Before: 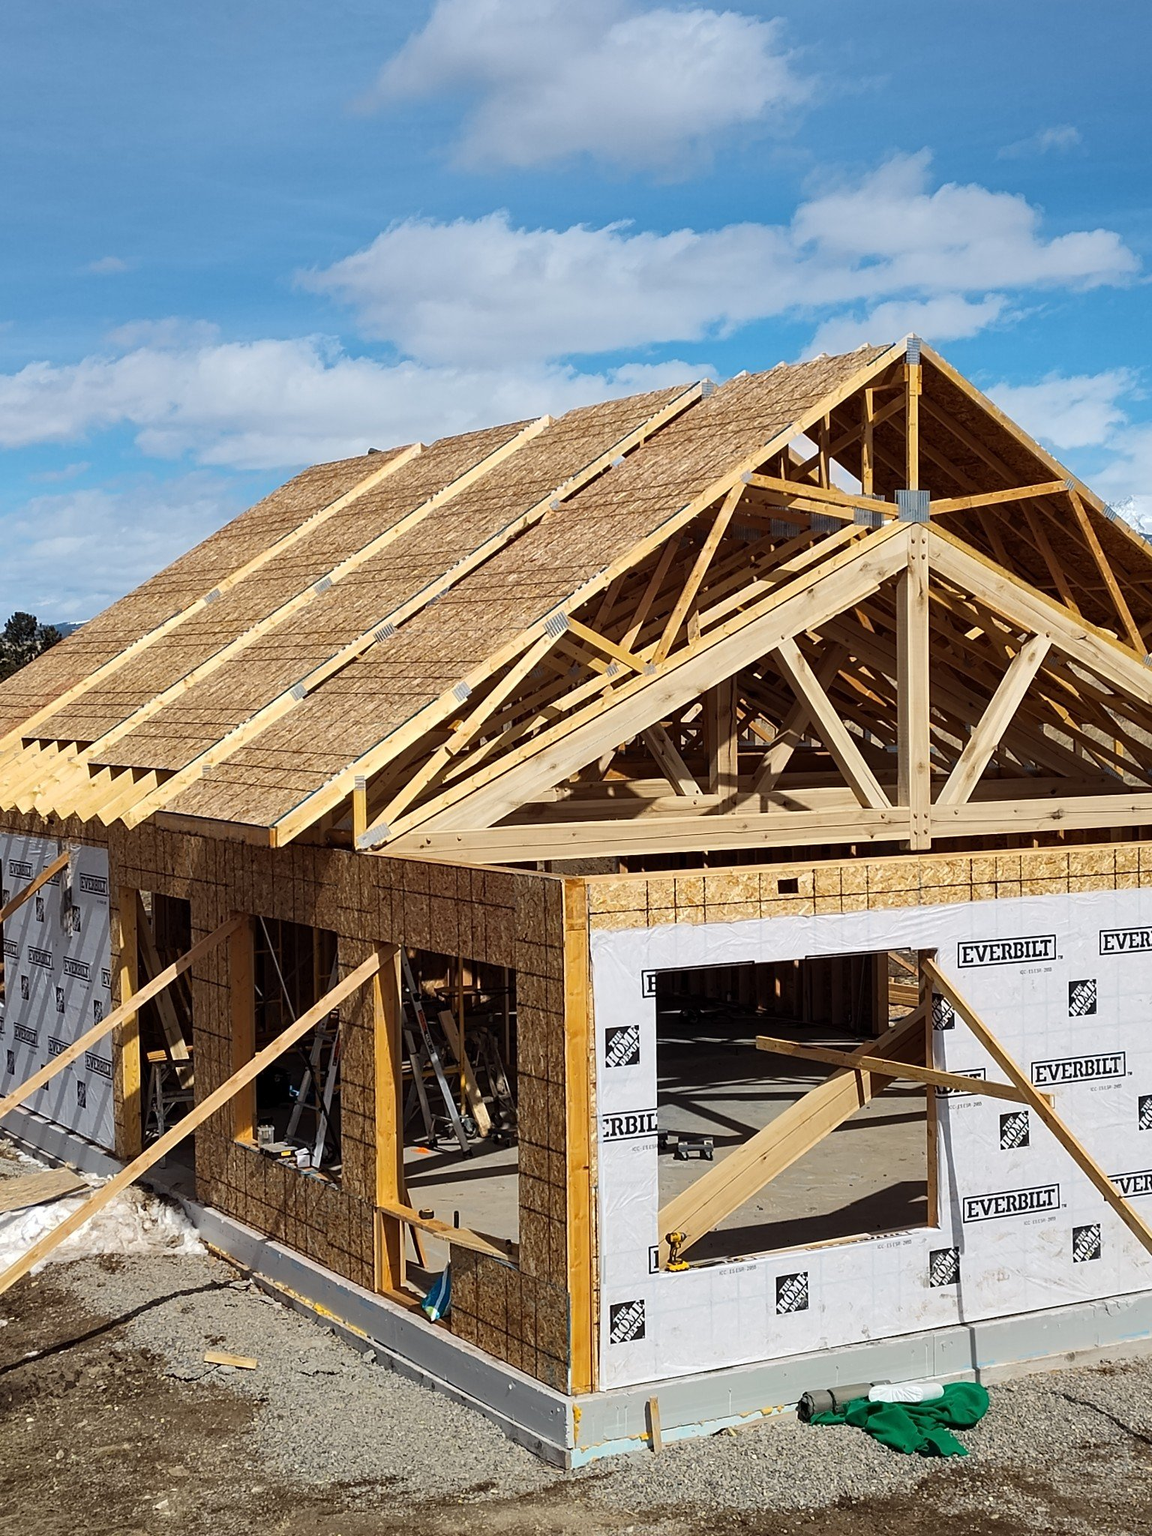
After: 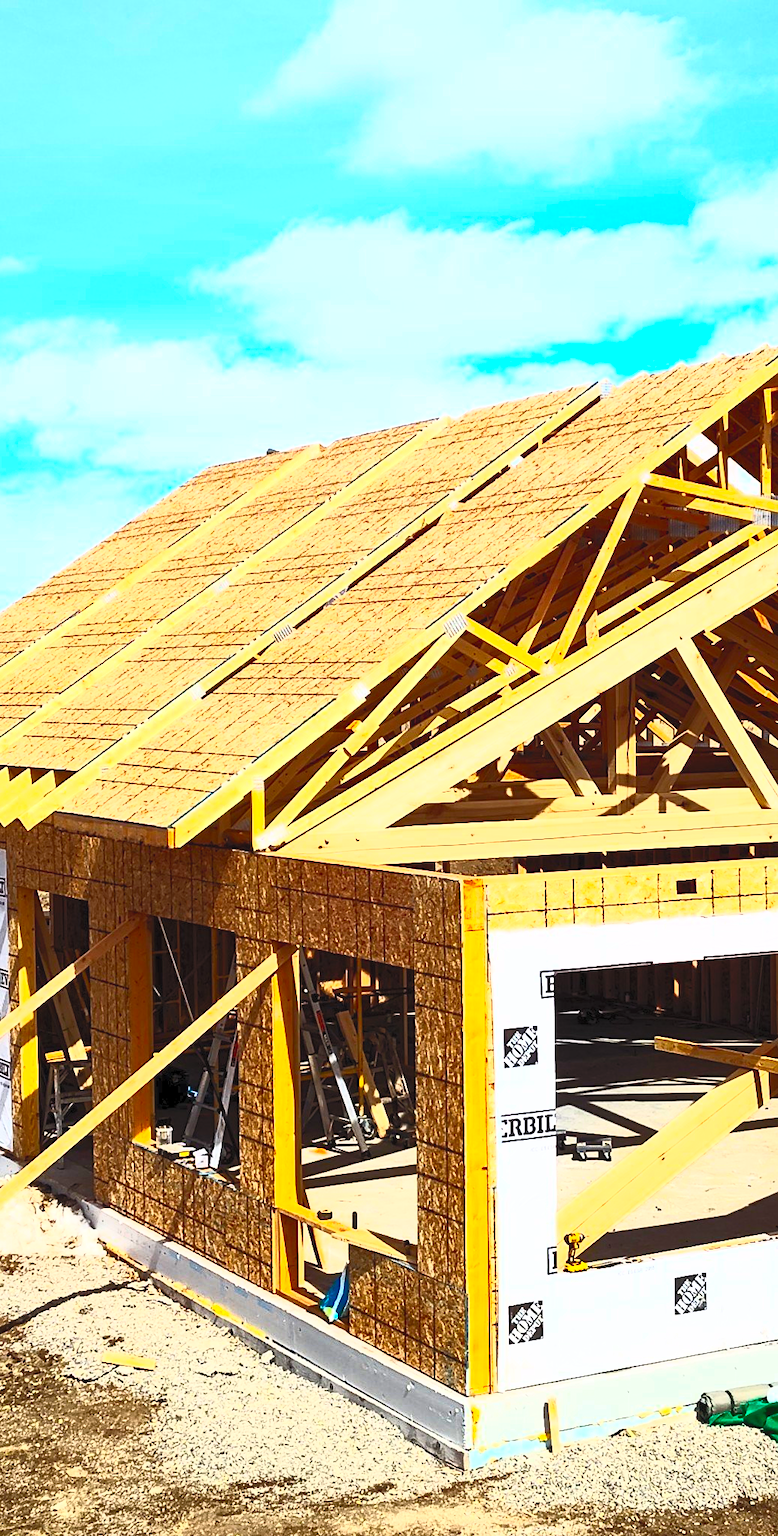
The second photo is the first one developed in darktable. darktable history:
contrast brightness saturation: contrast 0.999, brightness 0.989, saturation 0.986
crop and rotate: left 8.884%, right 23.543%
